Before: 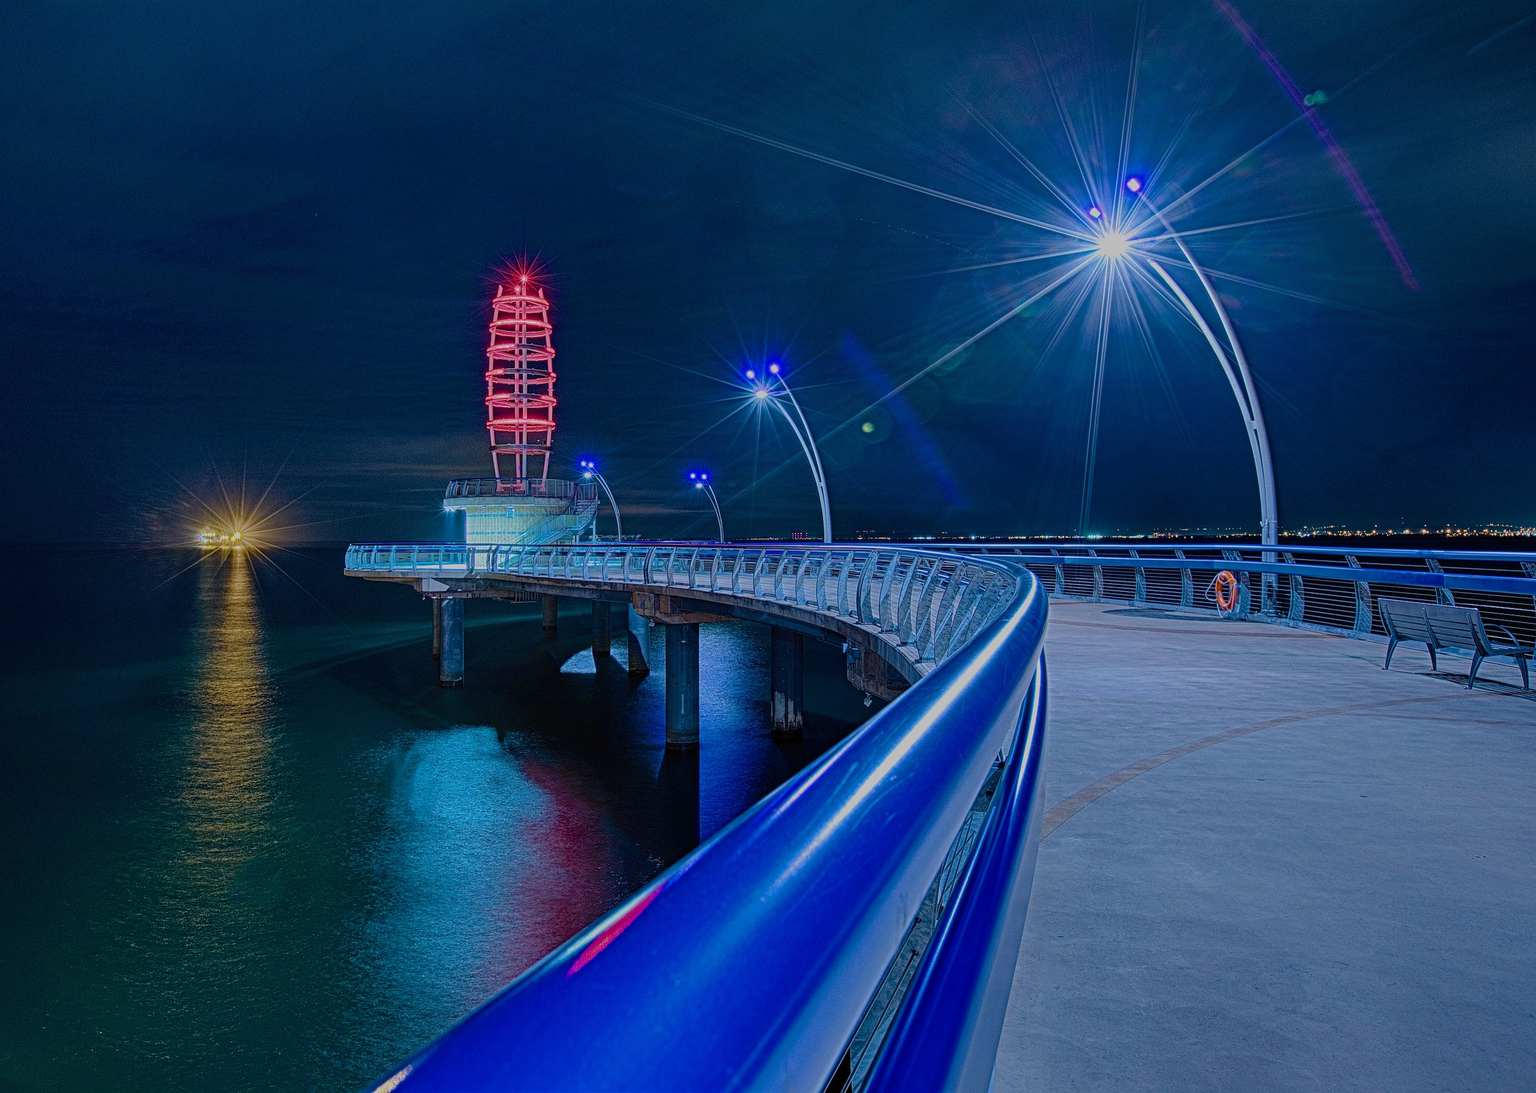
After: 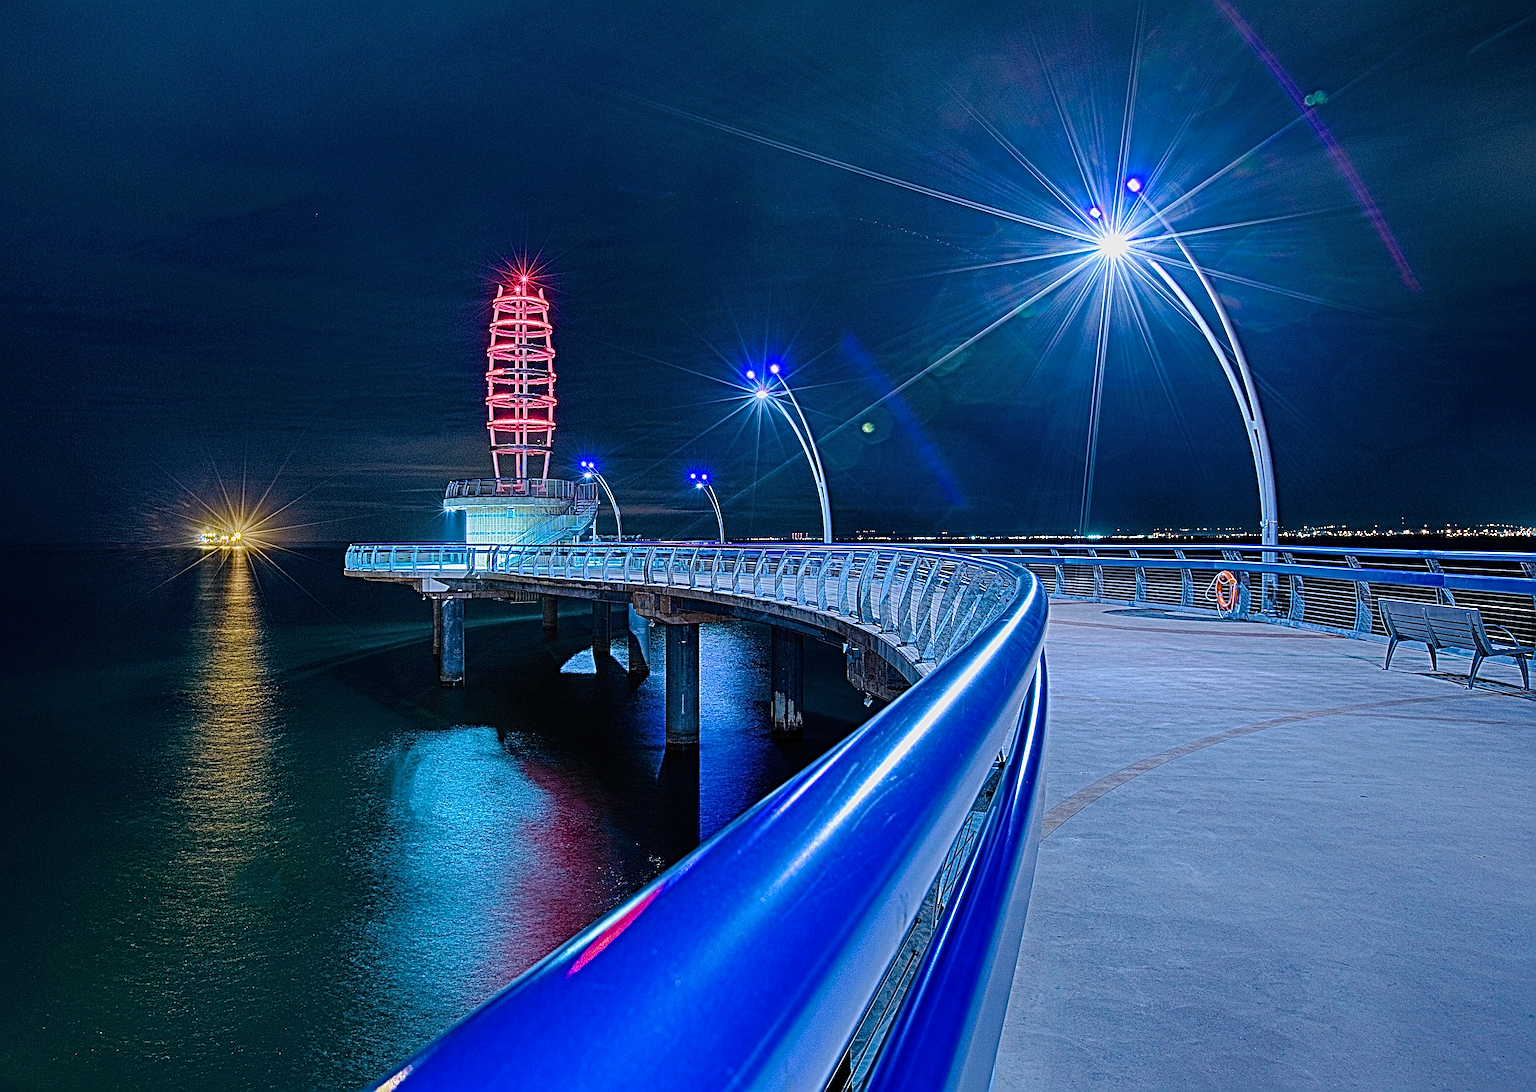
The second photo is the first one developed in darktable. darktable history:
tone curve: curves: ch0 [(0, 0) (0.003, 0.003) (0.011, 0.011) (0.025, 0.025) (0.044, 0.044) (0.069, 0.068) (0.1, 0.098) (0.136, 0.134) (0.177, 0.175) (0.224, 0.221) (0.277, 0.273) (0.335, 0.33) (0.399, 0.393) (0.468, 0.461) (0.543, 0.546) (0.623, 0.625) (0.709, 0.711) (0.801, 0.802) (0.898, 0.898) (1, 1)], preserve colors none
sharpen: radius 3.015, amount 0.763
tone equalizer: -8 EV -0.721 EV, -7 EV -0.674 EV, -6 EV -0.62 EV, -5 EV -0.42 EV, -3 EV 0.386 EV, -2 EV 0.6 EV, -1 EV 0.69 EV, +0 EV 0.753 EV
